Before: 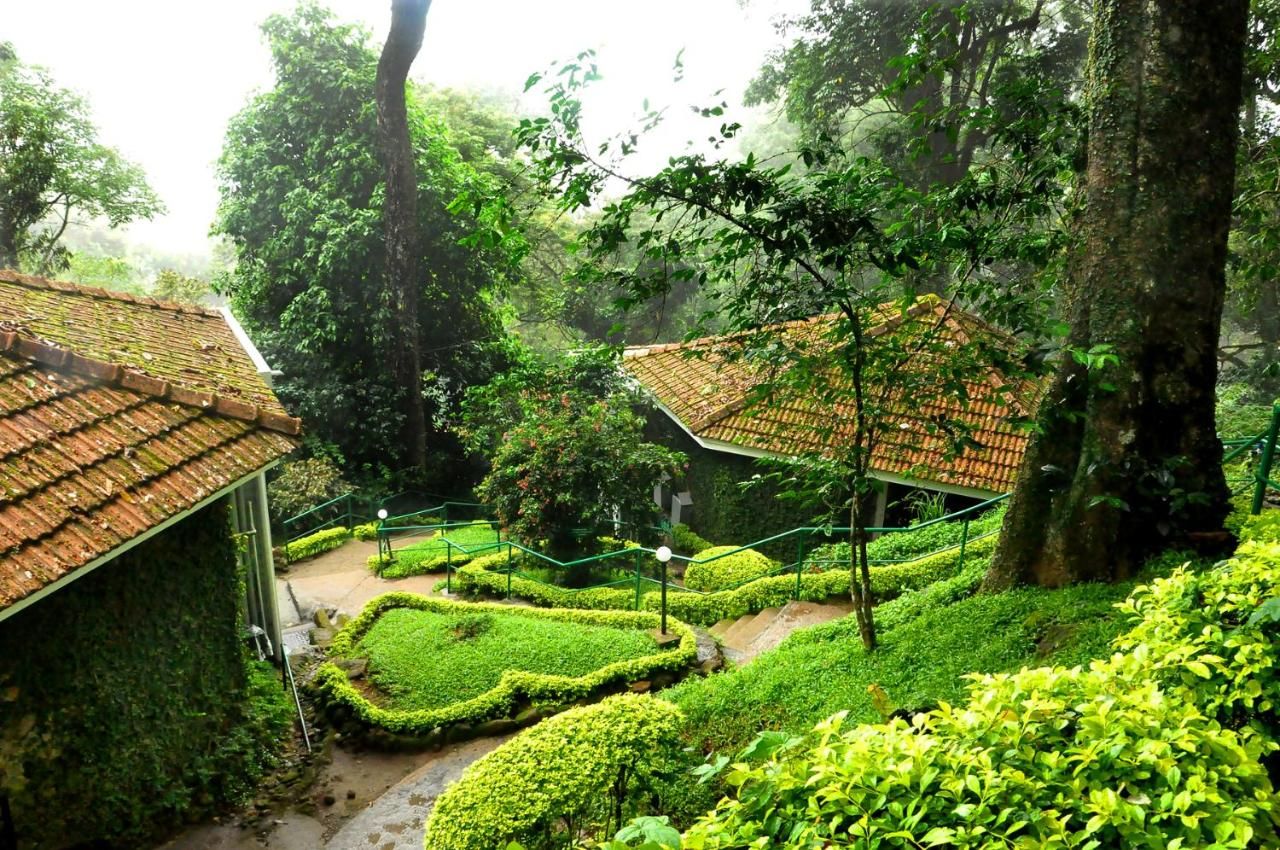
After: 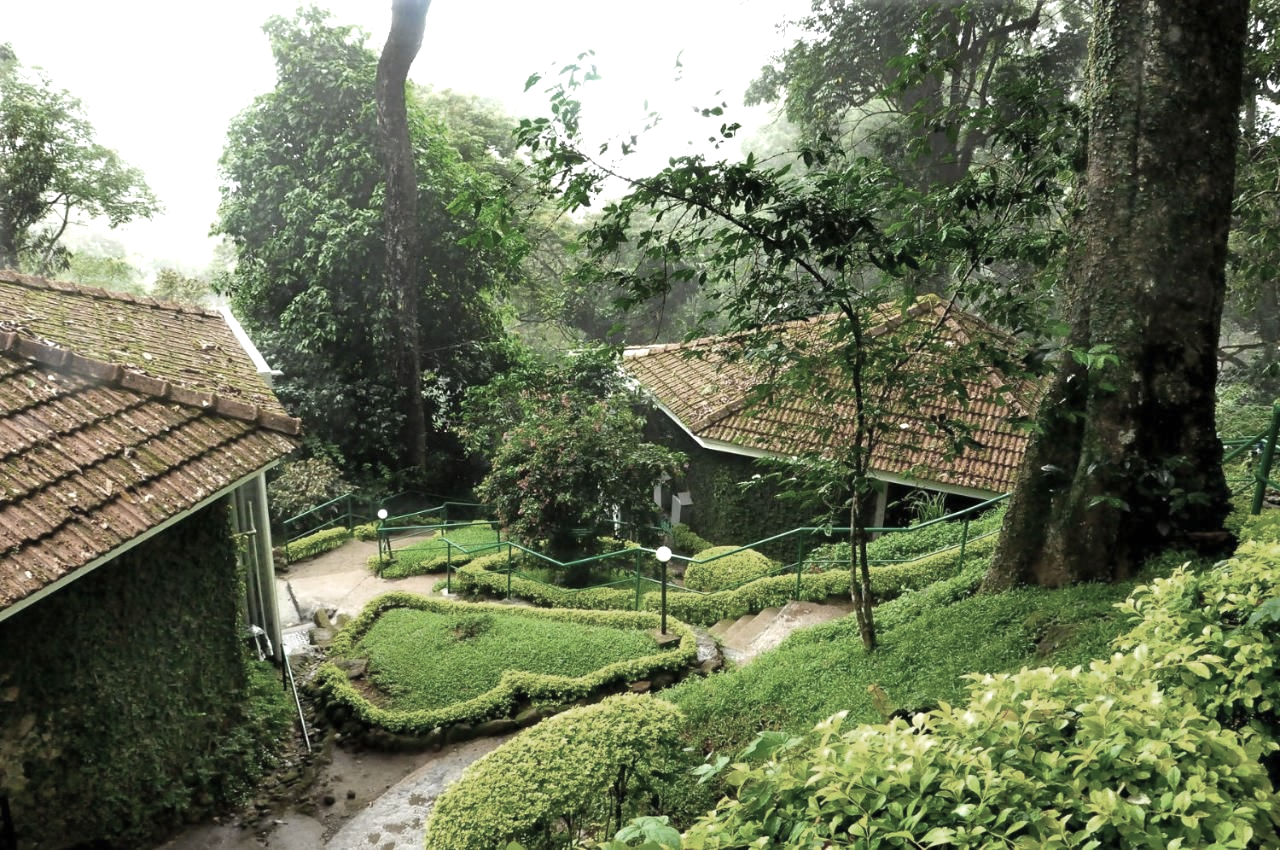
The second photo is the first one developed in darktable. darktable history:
exposure: black level correction 0, exposure 0.587 EV, compensate highlight preservation false
color zones: curves: ch0 [(0, 0.487) (0.241, 0.395) (0.434, 0.373) (0.658, 0.412) (0.838, 0.487)]; ch1 [(0, 0) (0.053, 0.053) (0.211, 0.202) (0.579, 0.259) (0.781, 0.241)]
